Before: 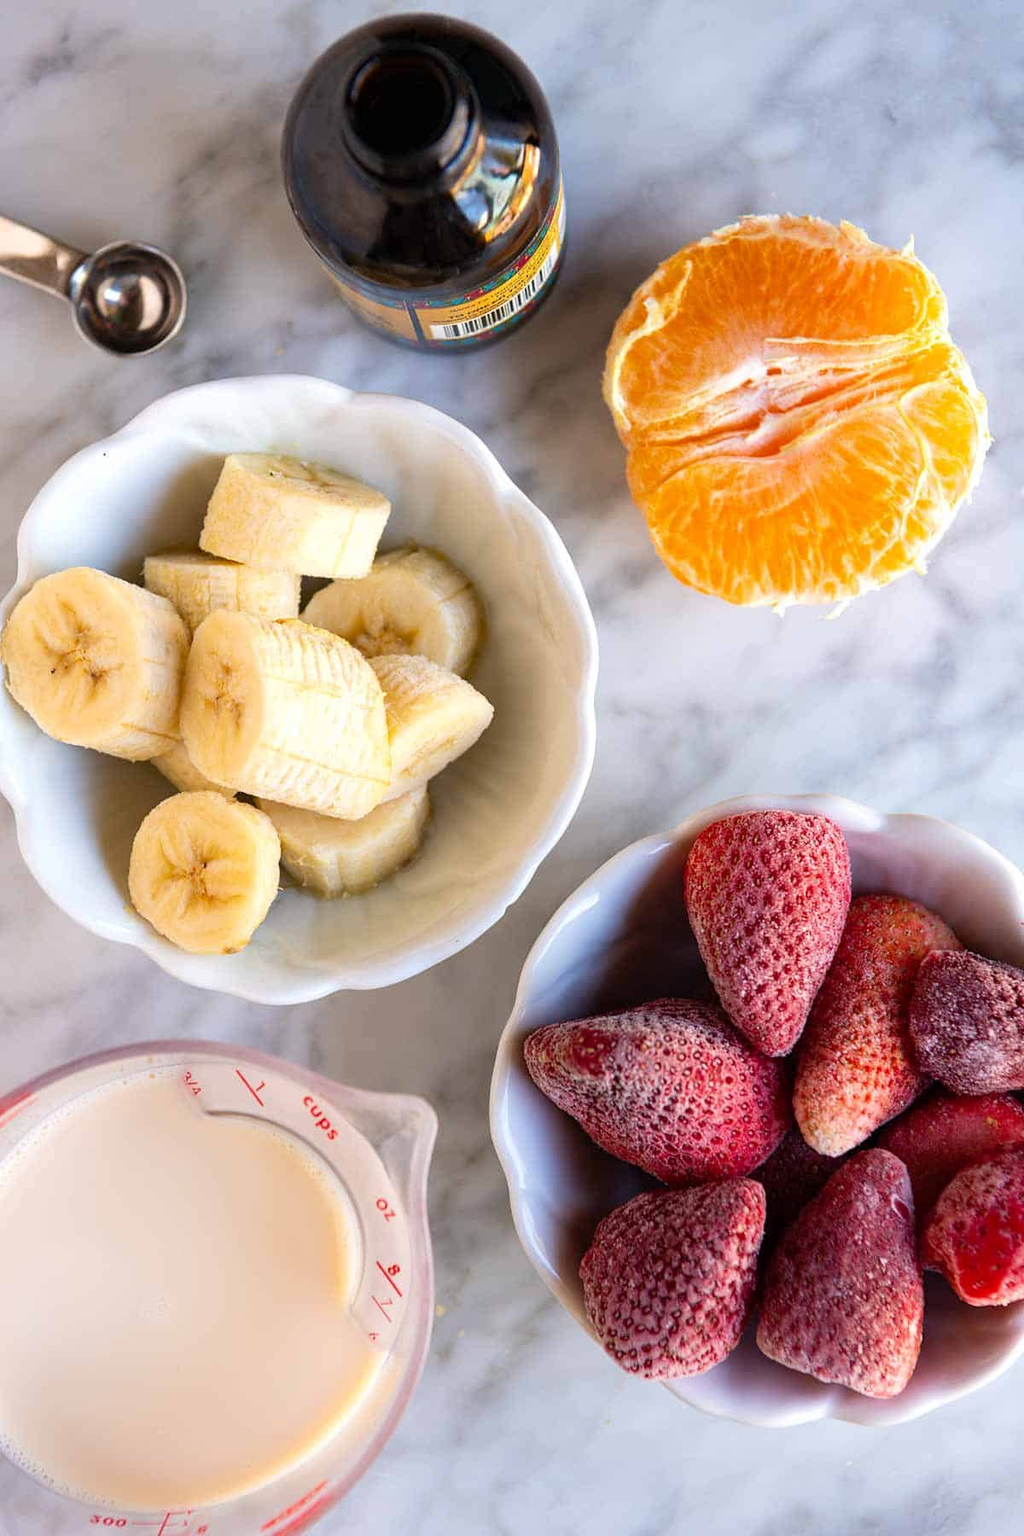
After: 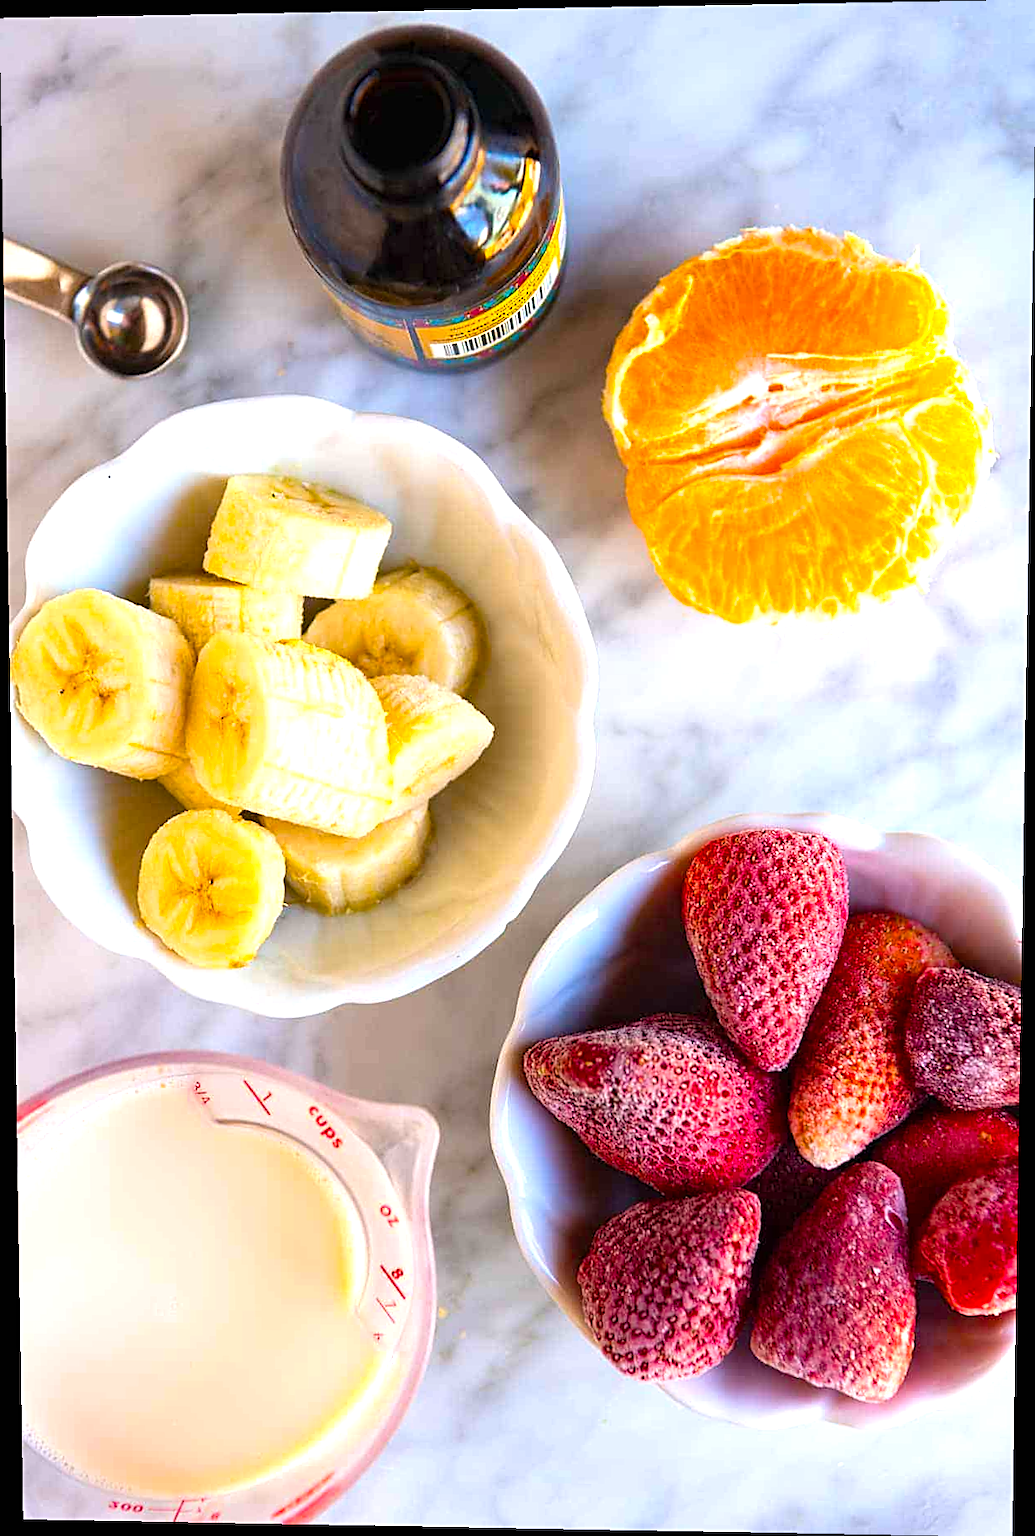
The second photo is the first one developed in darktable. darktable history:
exposure: black level correction 0, exposure 0.5 EV, compensate highlight preservation false
color balance rgb: linear chroma grading › global chroma 15%, perceptual saturation grading › global saturation 30%
sharpen: on, module defaults
rotate and perspective: lens shift (vertical) 0.048, lens shift (horizontal) -0.024, automatic cropping off
